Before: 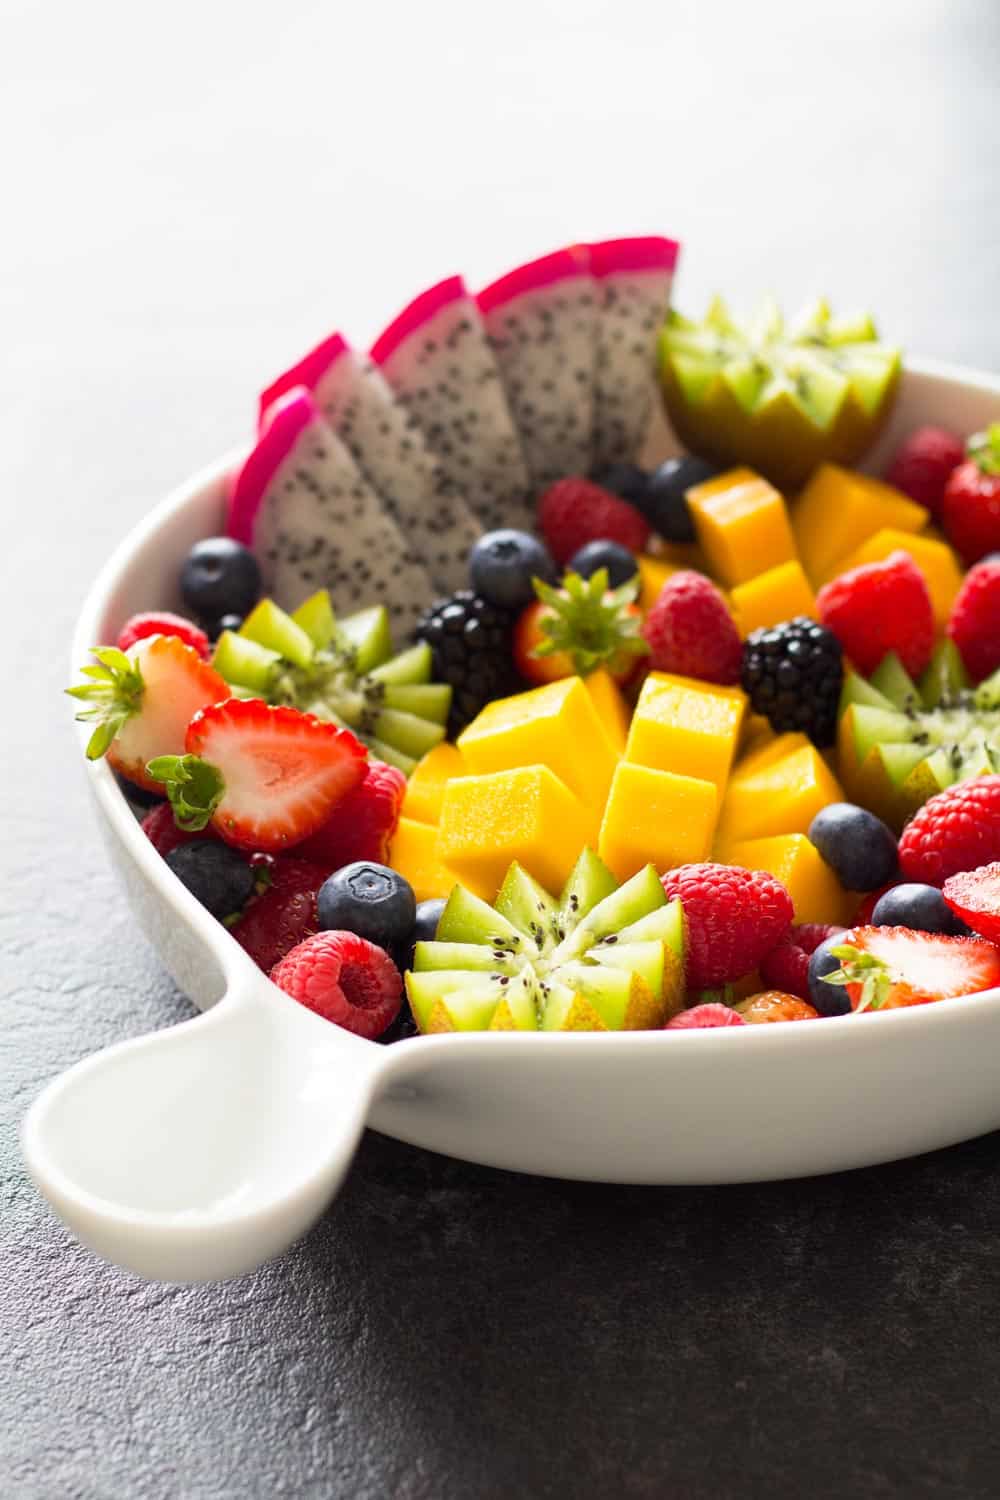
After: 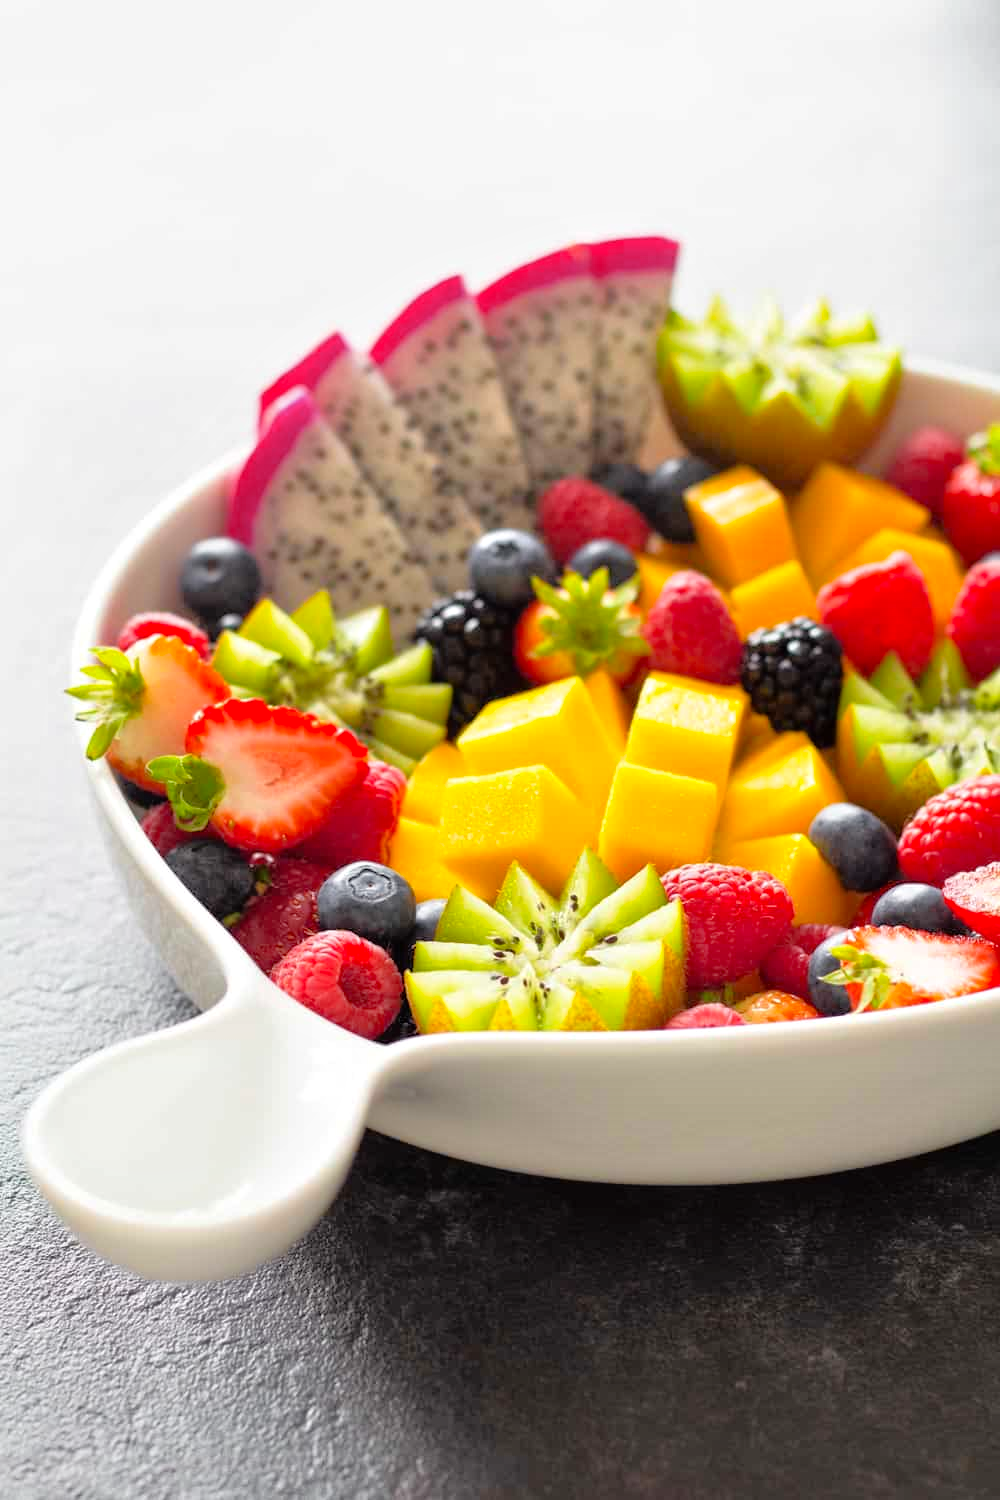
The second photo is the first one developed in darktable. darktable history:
tone equalizer: -7 EV 0.15 EV, -6 EV 0.6 EV, -5 EV 1.15 EV, -4 EV 1.33 EV, -3 EV 1.15 EV, -2 EV 0.6 EV, -1 EV 0.15 EV, mask exposure compensation -0.5 EV
color zones: curves: ch1 [(0.25, 0.61) (0.75, 0.248)]
